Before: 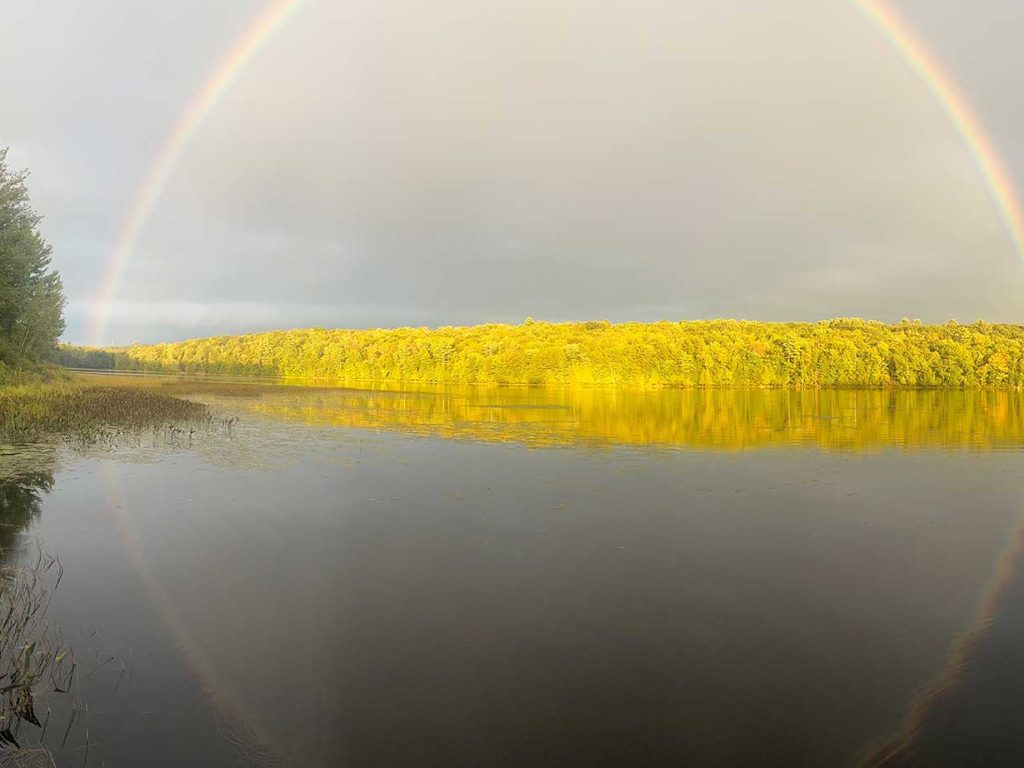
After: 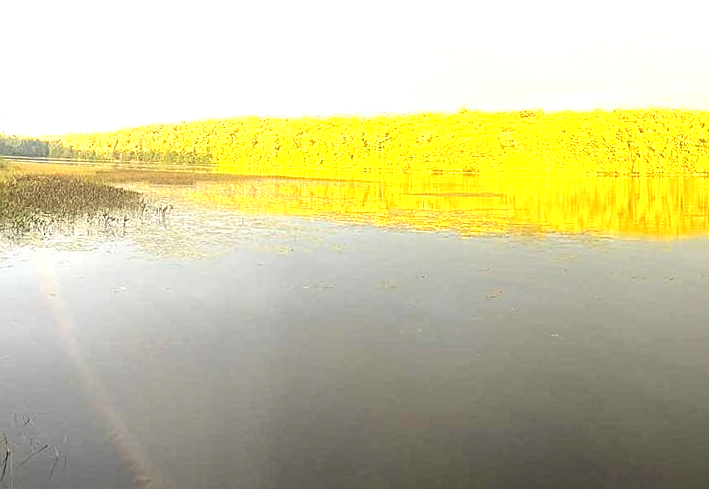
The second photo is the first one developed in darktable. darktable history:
local contrast: highlights 100%, shadows 100%, detail 120%, midtone range 0.2
sharpen: on, module defaults
crop: left 6.488%, top 27.668%, right 24.183%, bottom 8.656%
exposure: black level correction 0, exposure 1.198 EV, compensate exposure bias true, compensate highlight preservation false
